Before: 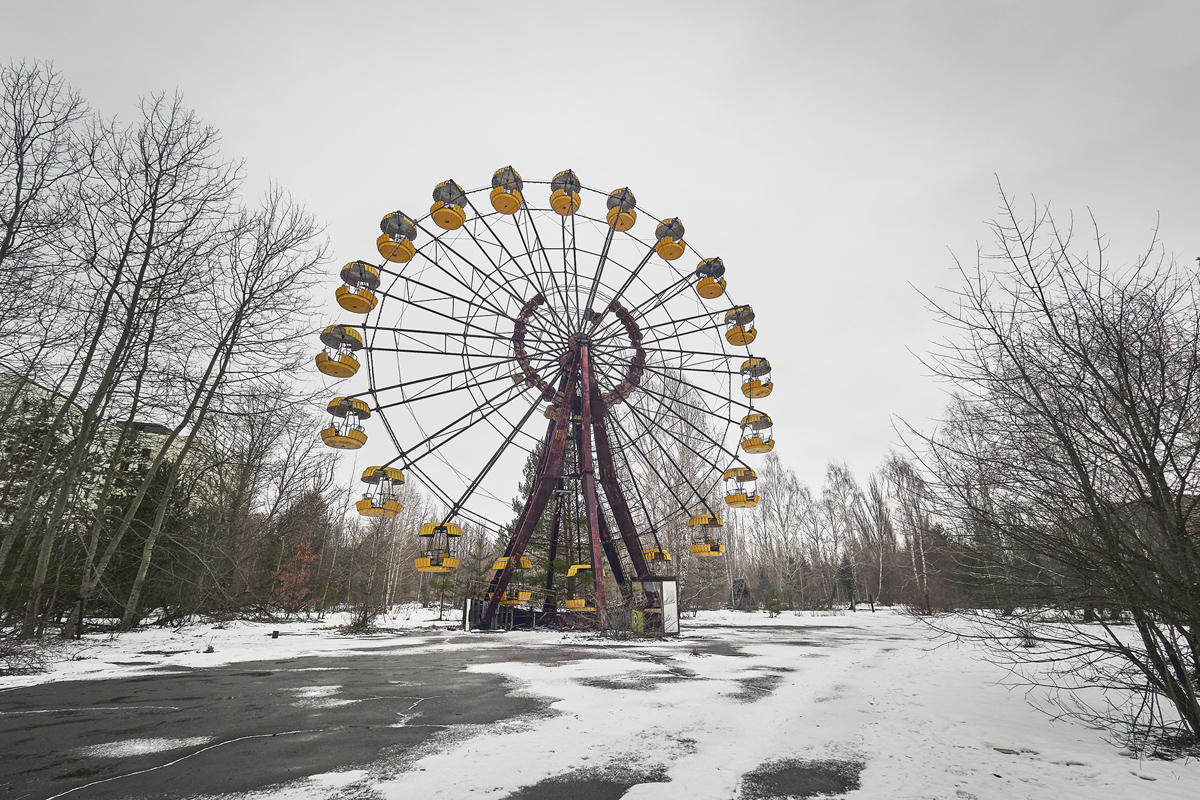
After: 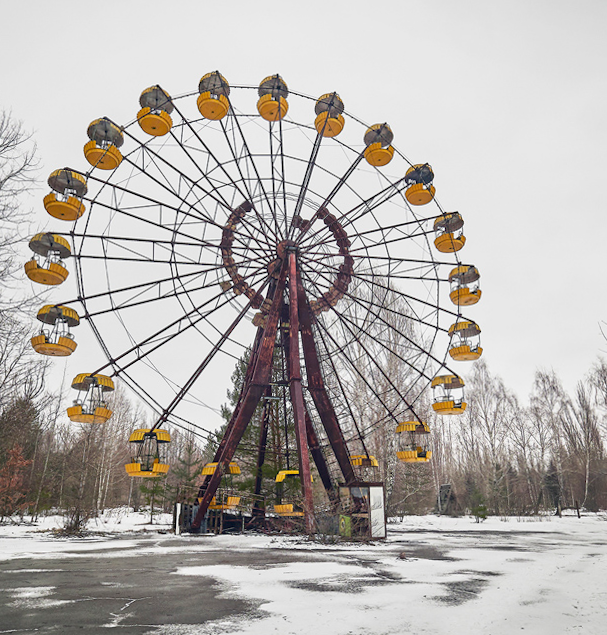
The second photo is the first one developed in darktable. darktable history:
rotate and perspective: lens shift (vertical) 0.048, lens shift (horizontal) -0.024, automatic cropping off
crop and rotate: angle 0.02°, left 24.353%, top 13.219%, right 26.156%, bottom 8.224%
